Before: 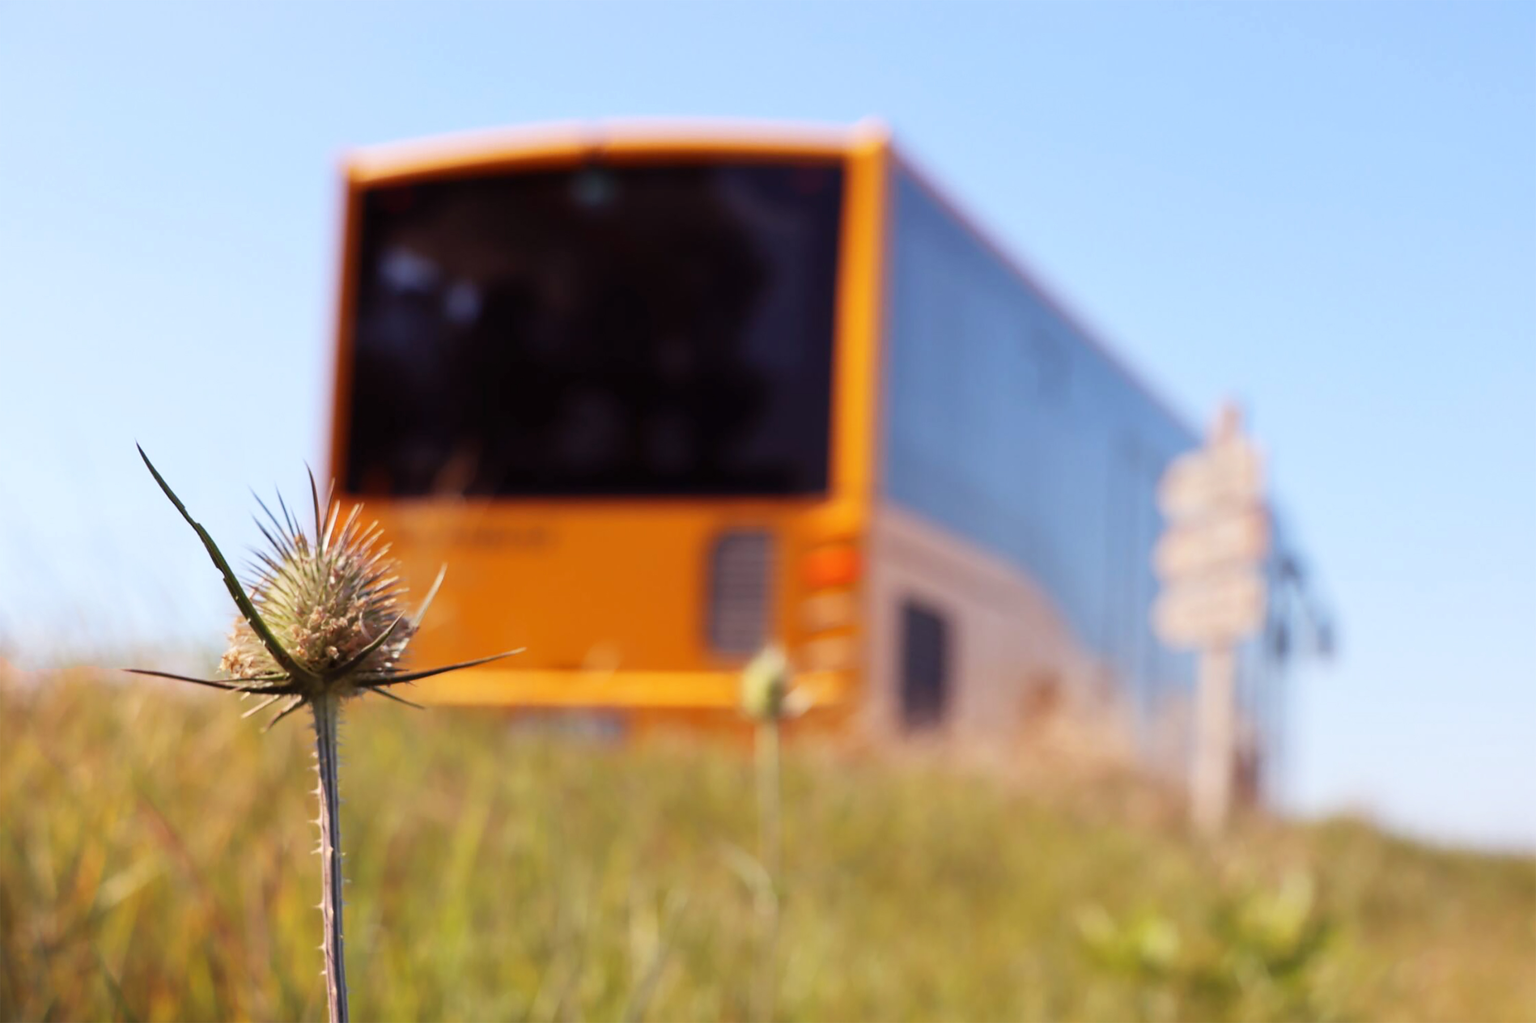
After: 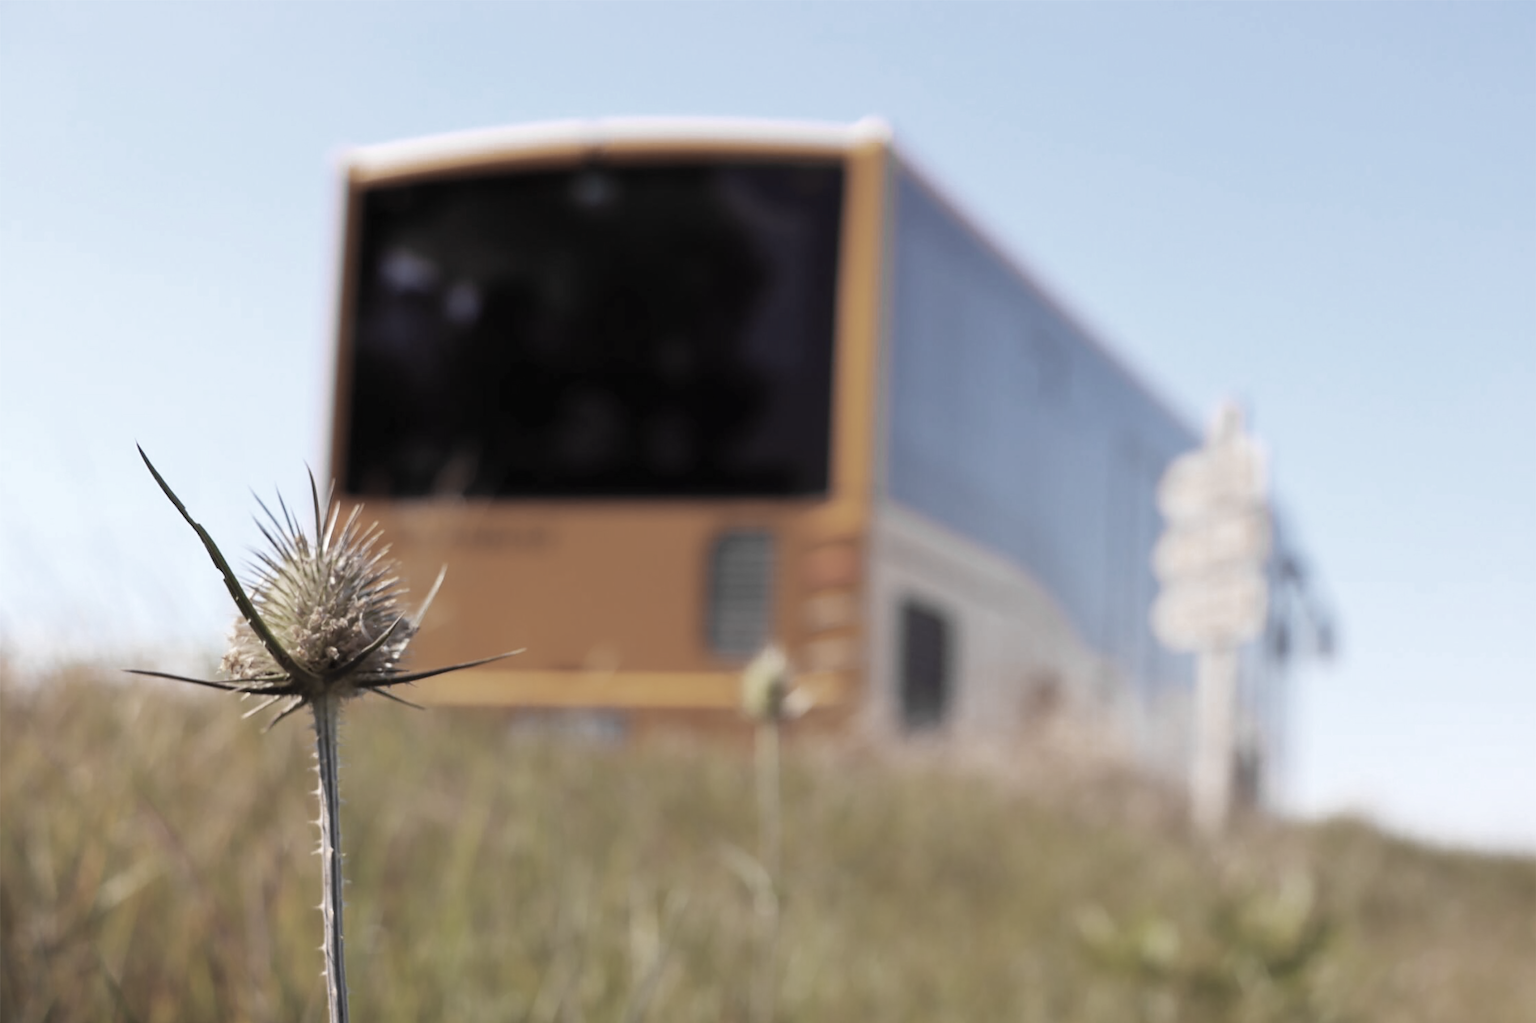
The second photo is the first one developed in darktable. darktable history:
color zones: curves: ch0 [(0, 0.487) (0.241, 0.395) (0.434, 0.373) (0.658, 0.412) (0.838, 0.487)]; ch1 [(0, 0) (0.053, 0.053) (0.211, 0.202) (0.579, 0.259) (0.781, 0.241)]
exposure: exposure 0.2 EV, compensate highlight preservation false
